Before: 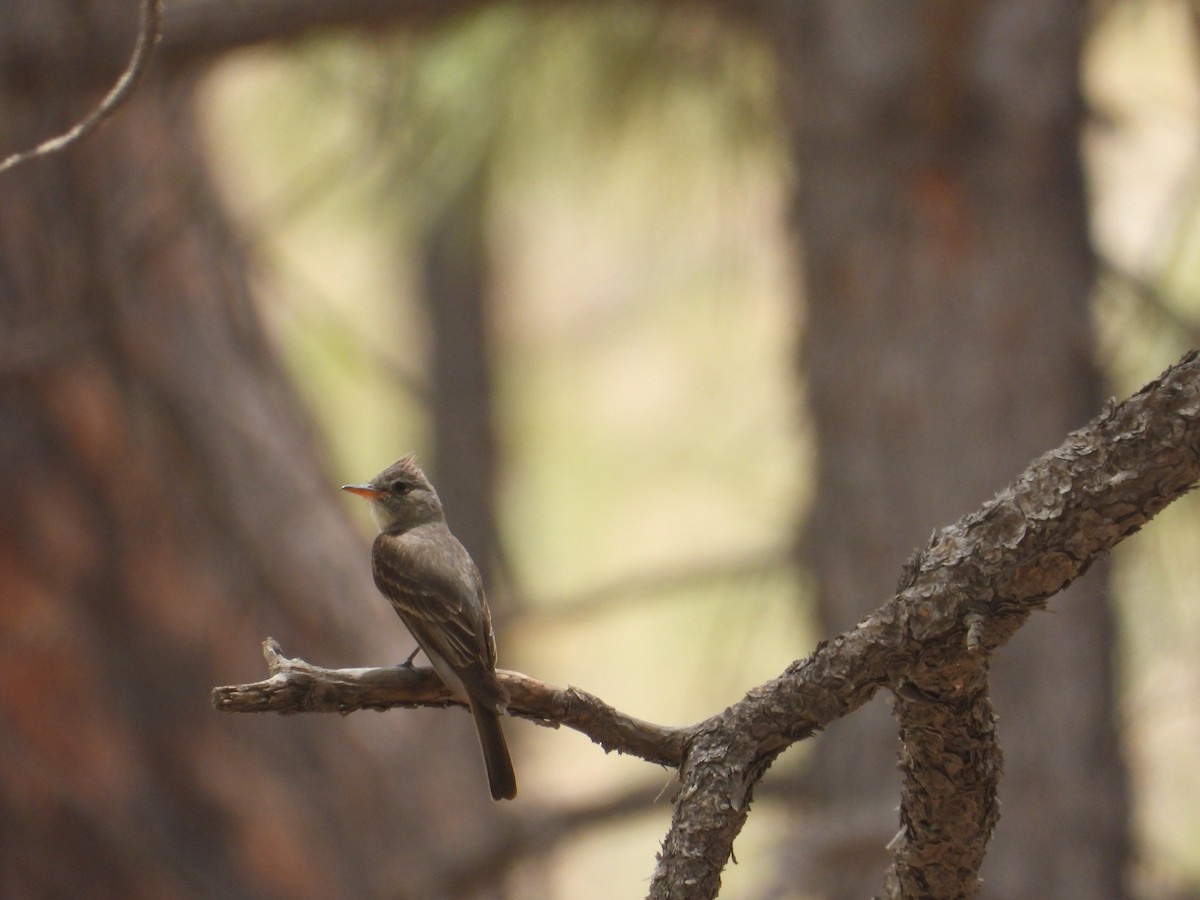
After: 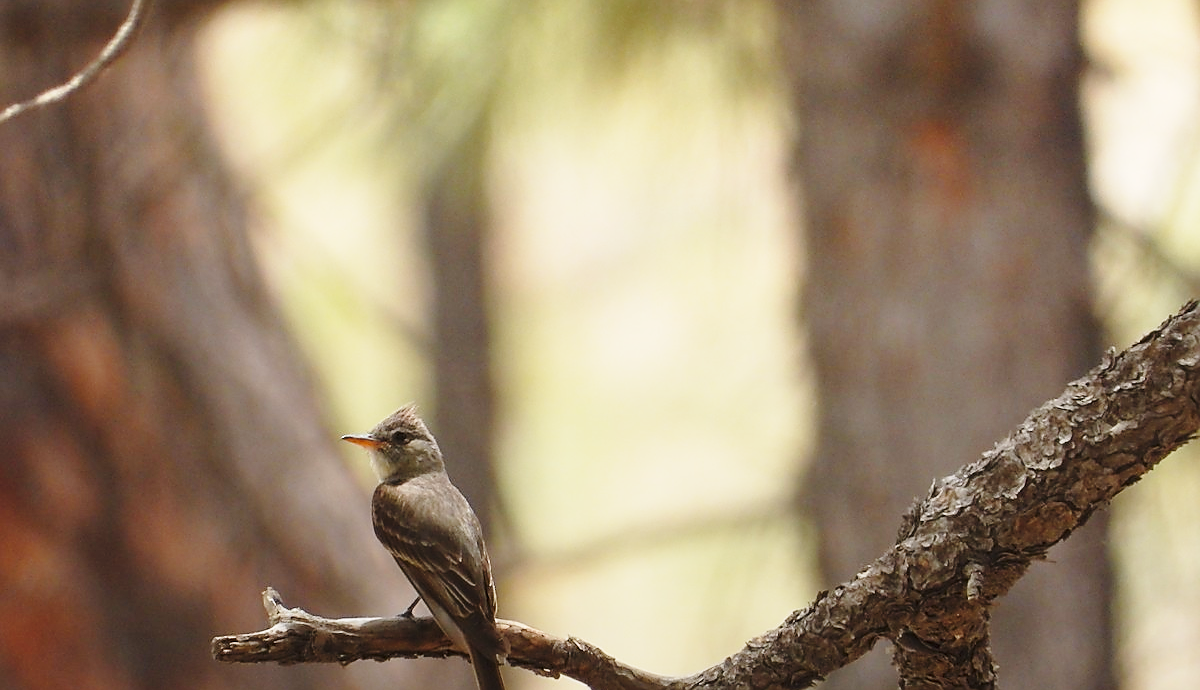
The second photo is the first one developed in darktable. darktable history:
graduated density: rotation -180°, offset 27.42
sharpen: radius 1.4, amount 1.25, threshold 0.7
crop: top 5.667%, bottom 17.637%
base curve: curves: ch0 [(0, 0) (0.028, 0.03) (0.121, 0.232) (0.46, 0.748) (0.859, 0.968) (1, 1)], preserve colors none
